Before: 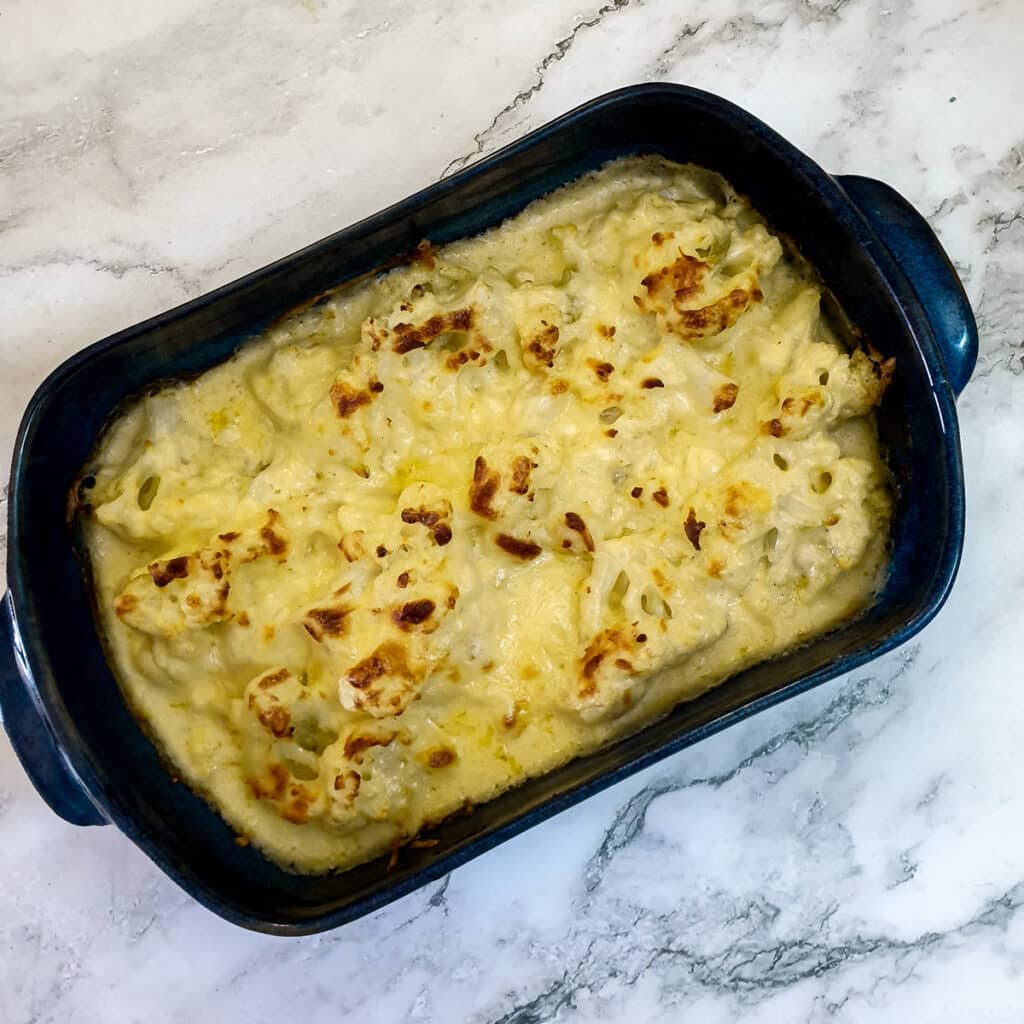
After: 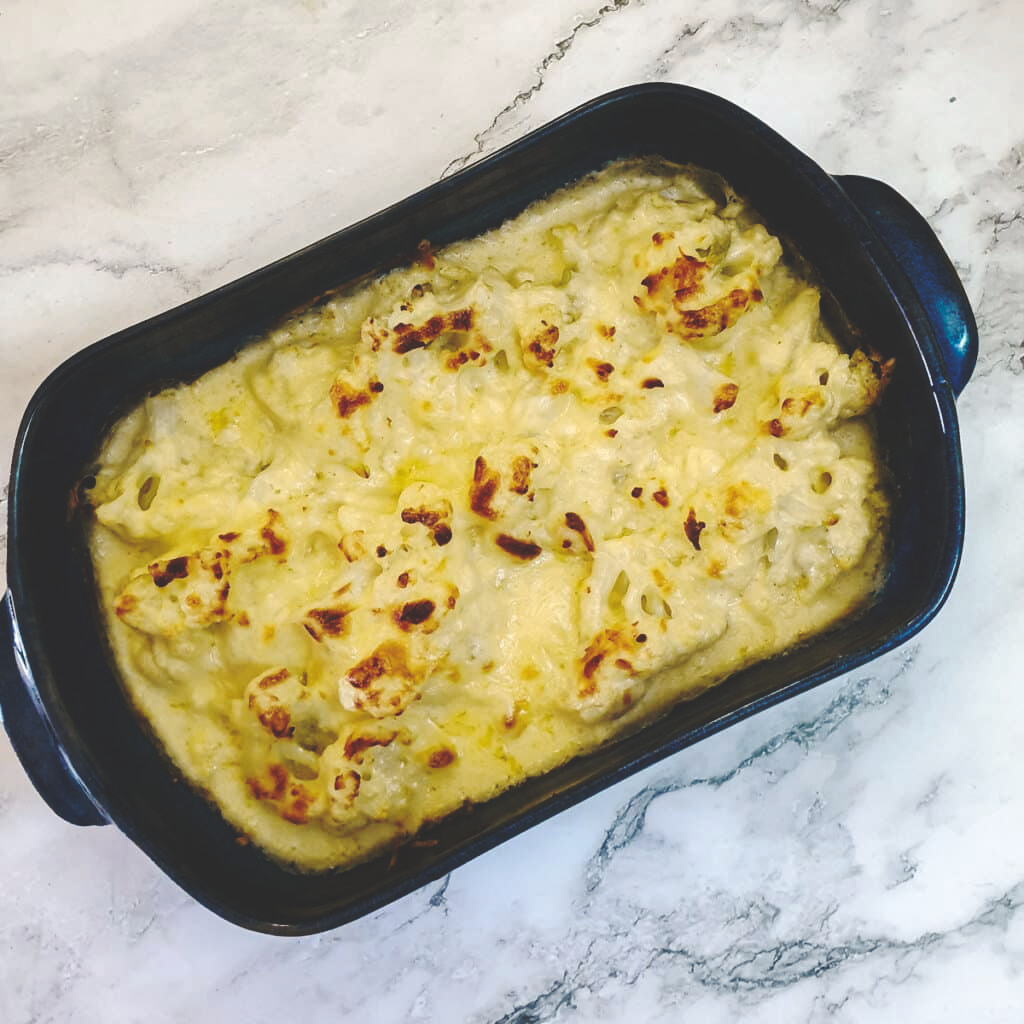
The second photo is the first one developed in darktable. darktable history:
white balance: red 1.009, blue 0.985
base curve: curves: ch0 [(0, 0.024) (0.055, 0.065) (0.121, 0.166) (0.236, 0.319) (0.693, 0.726) (1, 1)], preserve colors none
